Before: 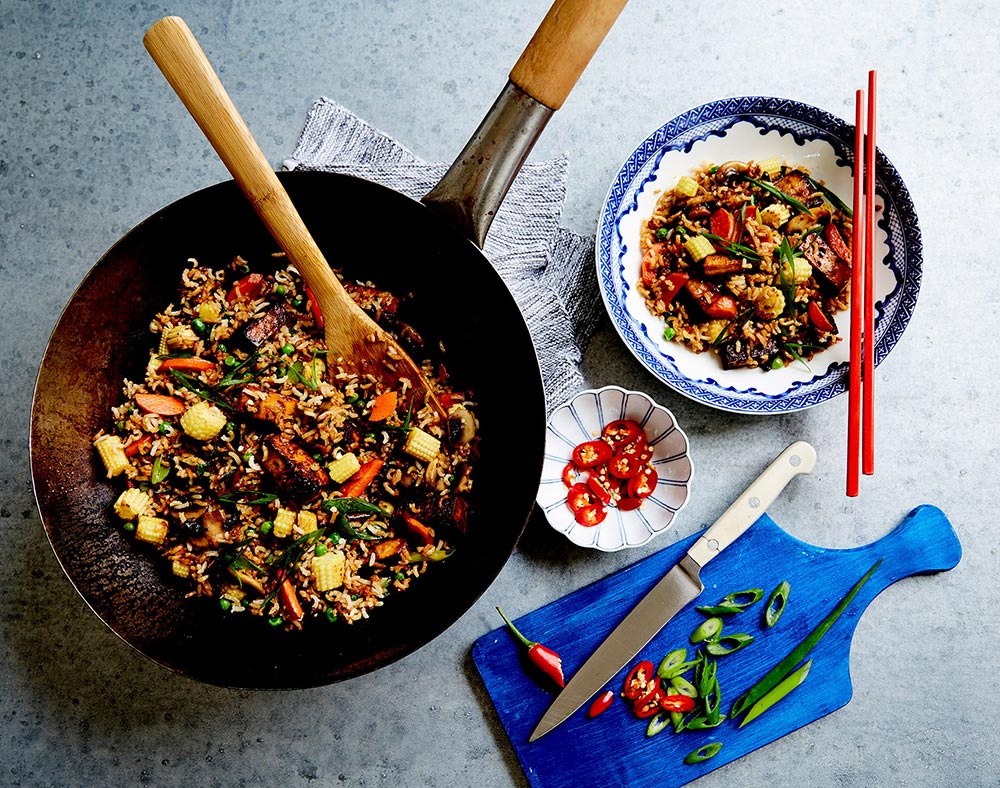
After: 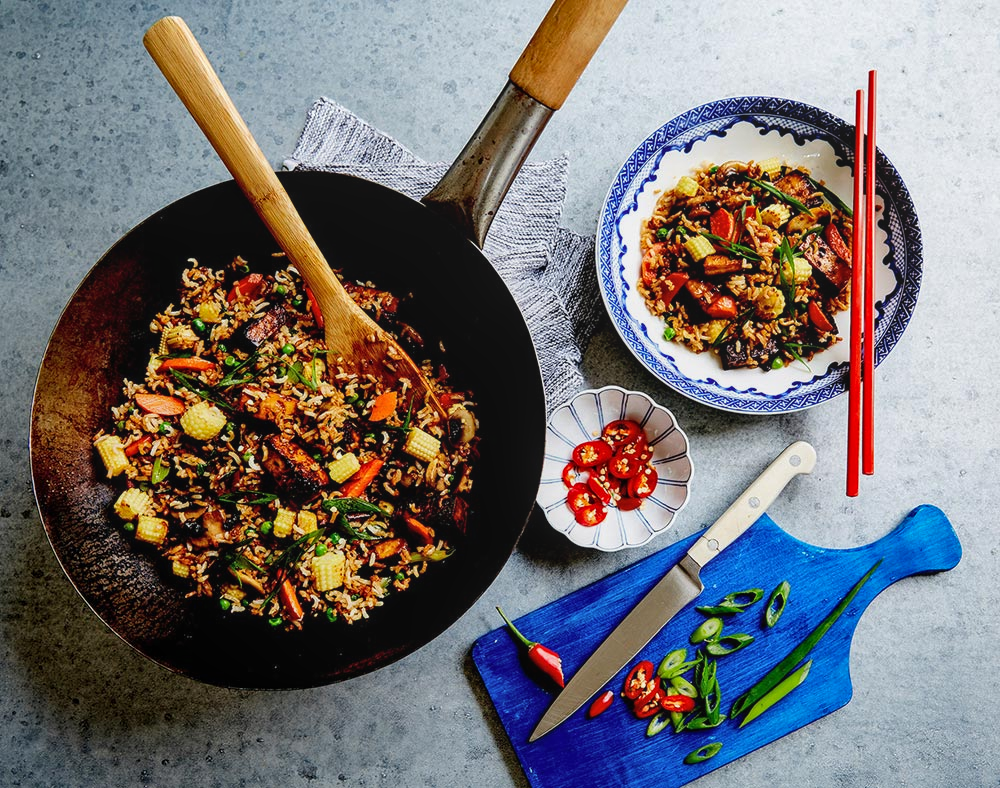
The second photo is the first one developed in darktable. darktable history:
local contrast: detail 109%
shadows and highlights: radius 127.63, shadows 30.27, highlights -31.13, low approximation 0.01, soften with gaussian
